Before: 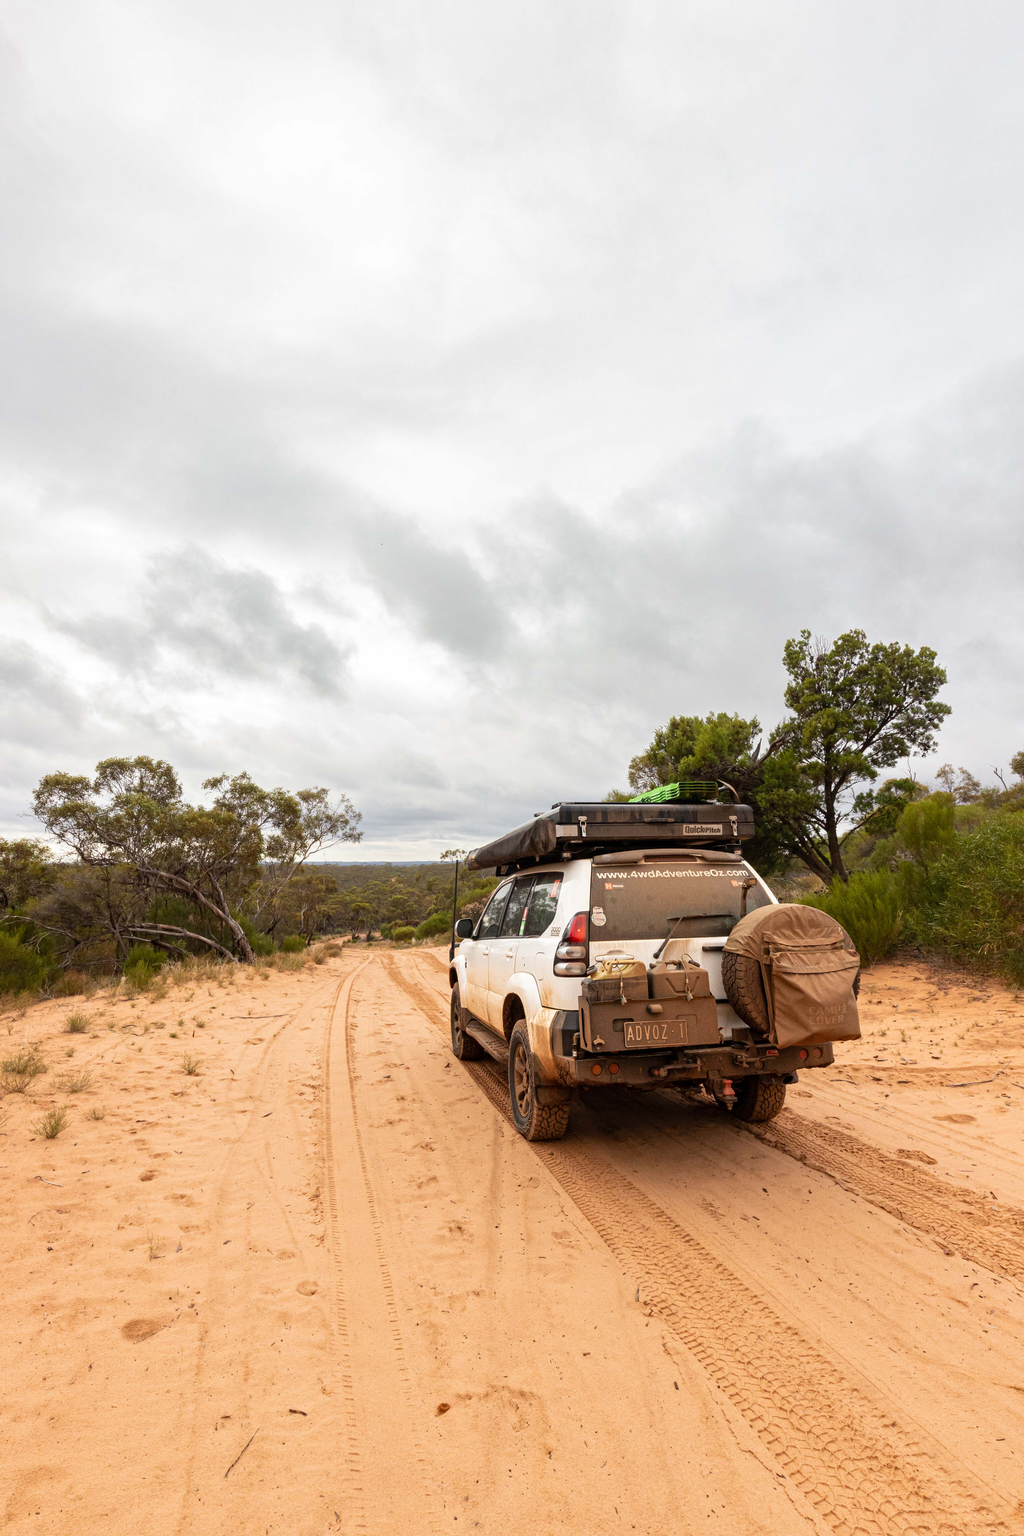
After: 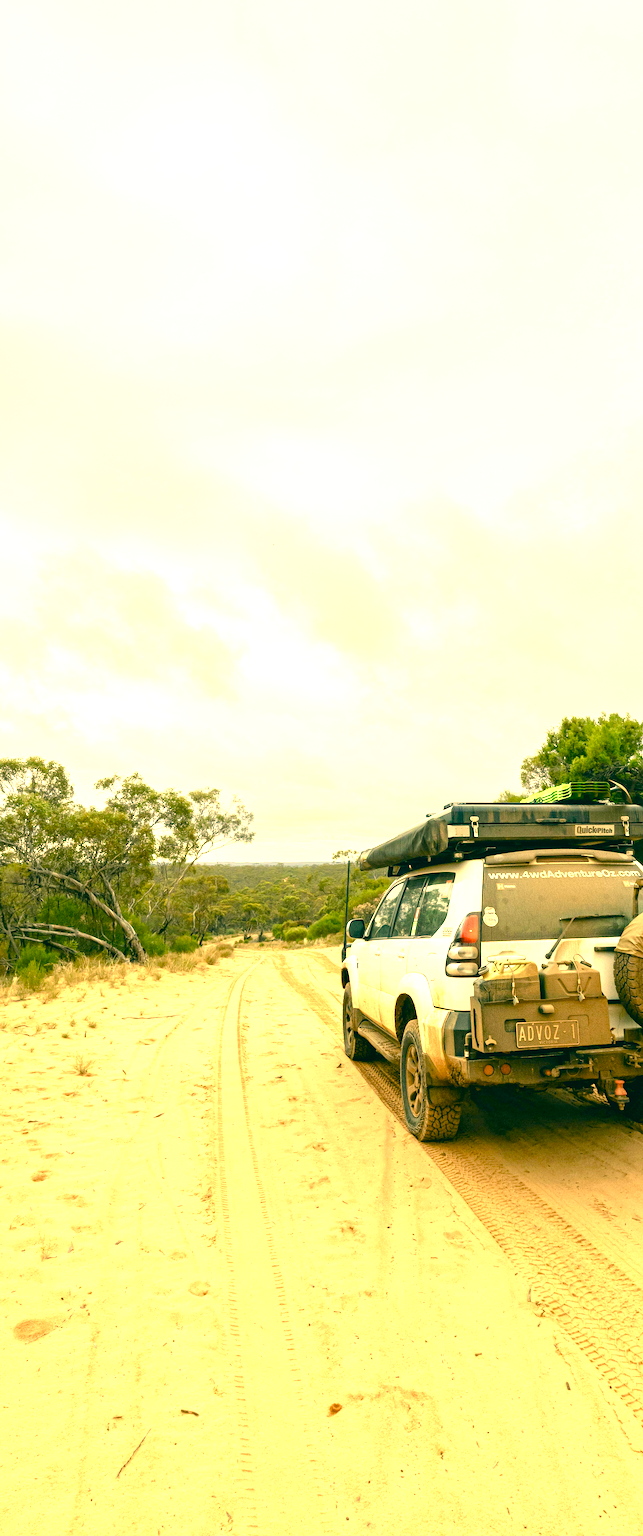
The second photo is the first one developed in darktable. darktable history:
color correction: highlights a* 2.23, highlights b* 33.86, shadows a* -36.21, shadows b* -5.97
crop: left 10.618%, right 26.539%
exposure: black level correction 0, exposure 1.105 EV, compensate highlight preservation false
color balance rgb: perceptual saturation grading › global saturation 20%, perceptual saturation grading › highlights -49.251%, perceptual saturation grading › shadows 25.124%, perceptual brilliance grading › mid-tones 9.527%, perceptual brilliance grading › shadows 14.769%
